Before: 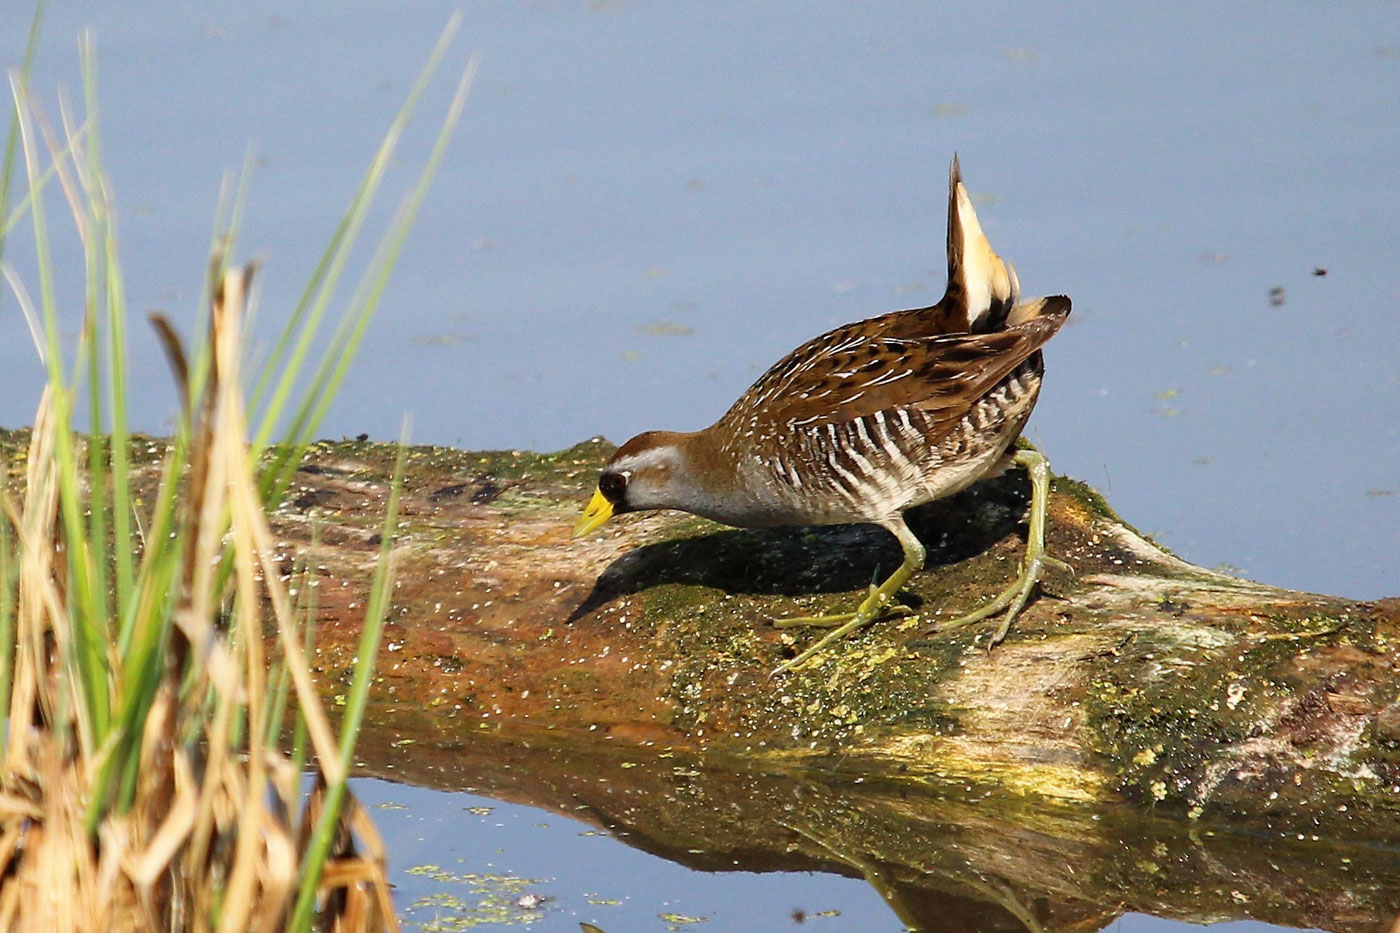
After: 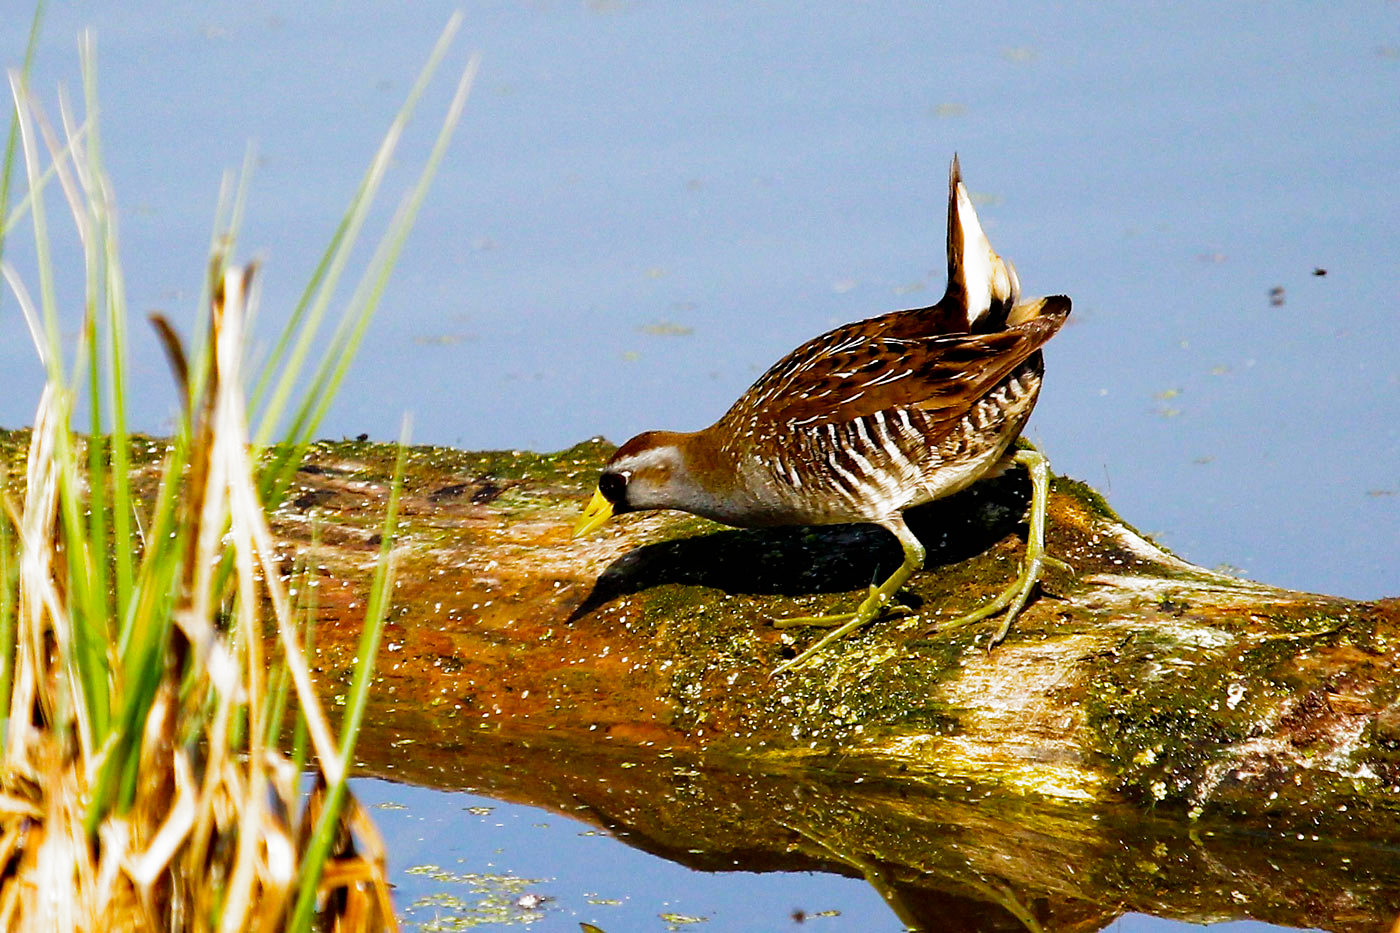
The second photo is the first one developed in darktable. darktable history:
color balance rgb: perceptual saturation grading › global saturation 30%, global vibrance 20%
filmic rgb: black relative exposure -8.2 EV, white relative exposure 2.2 EV, threshold 3 EV, hardness 7.11, latitude 75%, contrast 1.325, highlights saturation mix -2%, shadows ↔ highlights balance 30%, preserve chrominance no, color science v5 (2021), contrast in shadows safe, contrast in highlights safe, enable highlight reconstruction true
